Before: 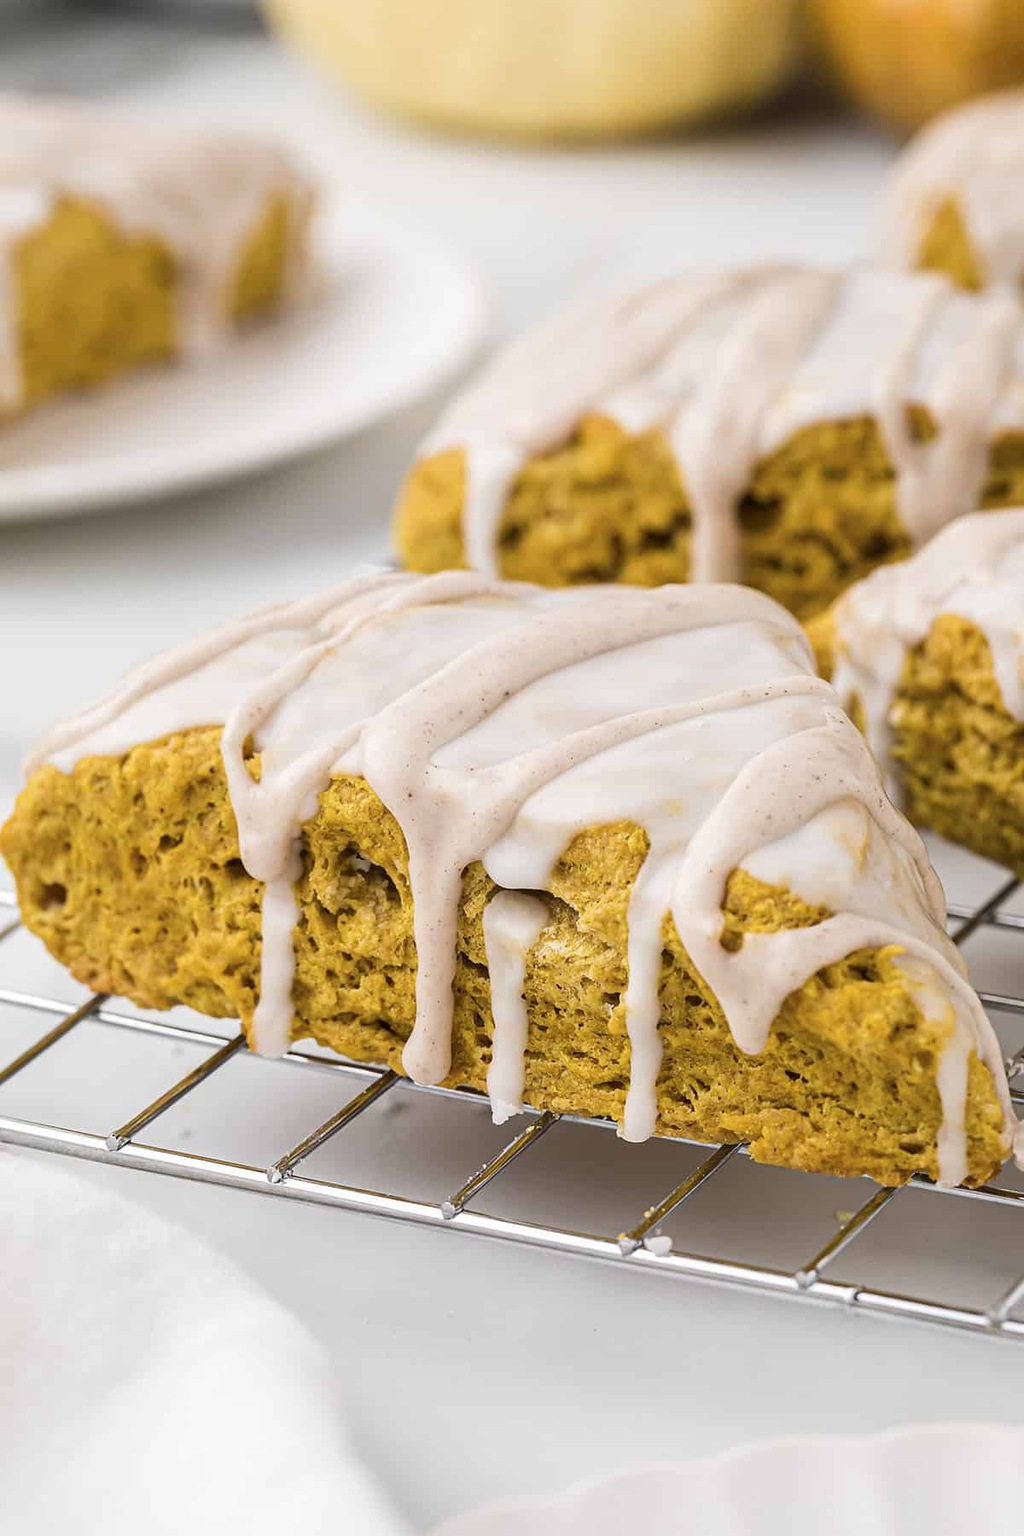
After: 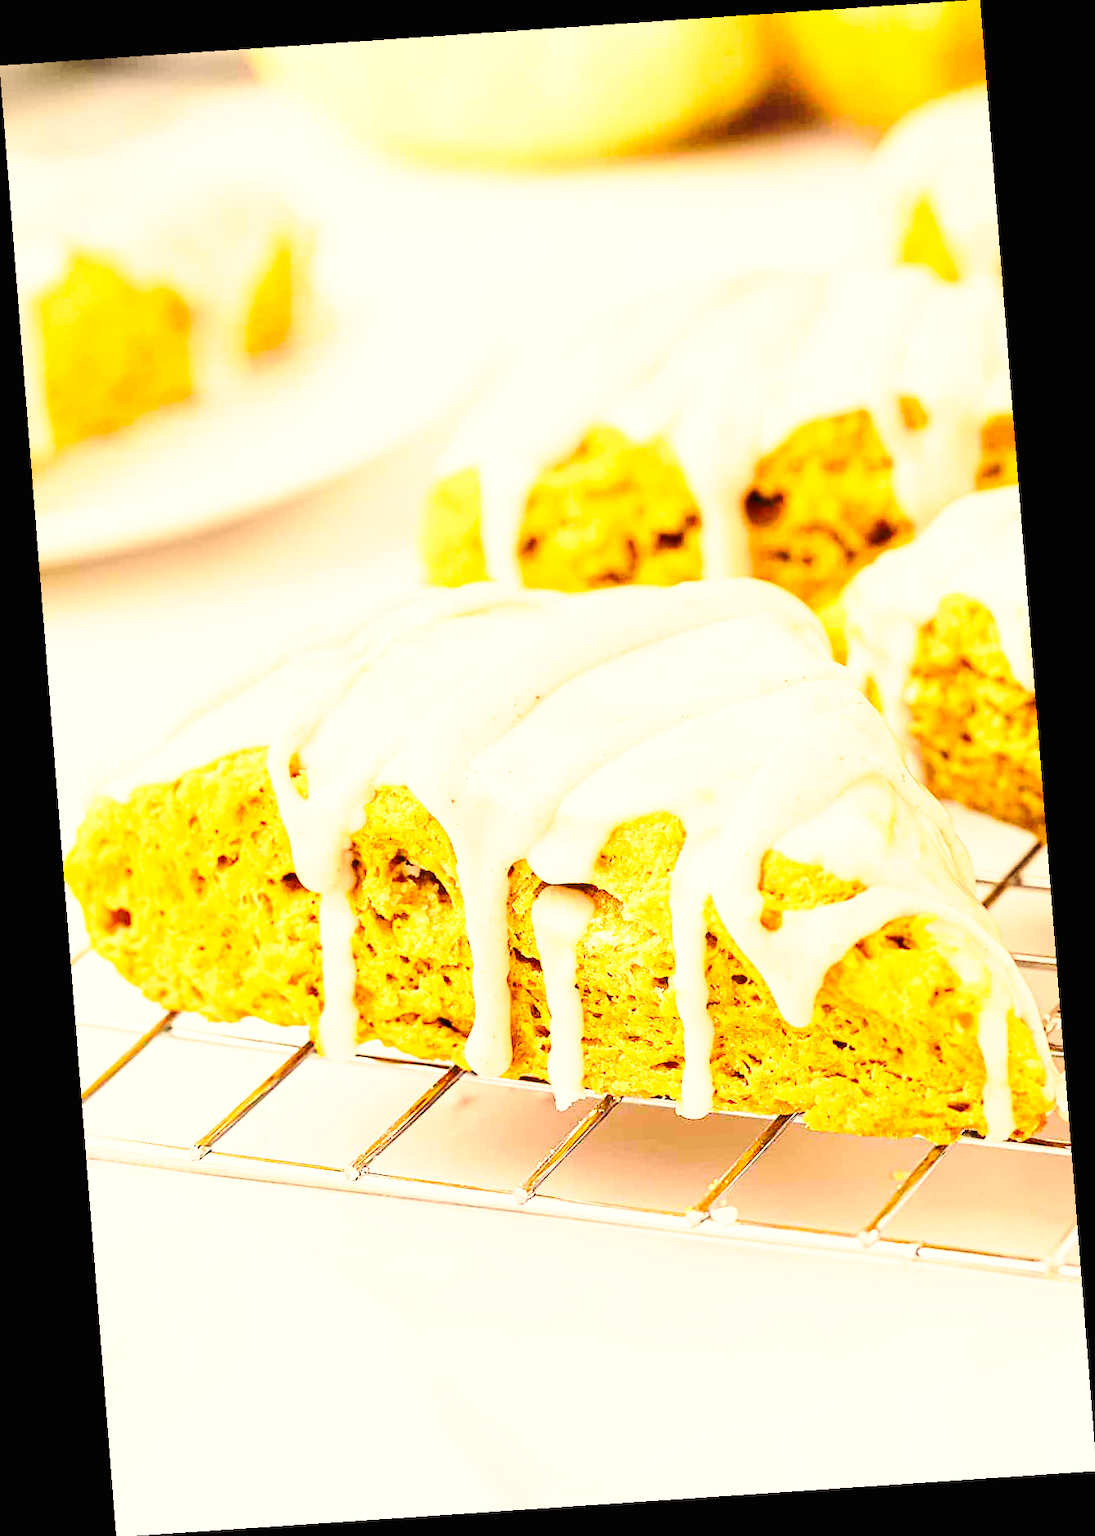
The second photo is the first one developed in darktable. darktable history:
rotate and perspective: rotation -4.2°, shear 0.006, automatic cropping off
base curve: curves: ch0 [(0, 0) (0.028, 0.03) (0.121, 0.232) (0.46, 0.748) (0.859, 0.968) (1, 1)], preserve colors none
white balance: red 1.138, green 0.996, blue 0.812
contrast brightness saturation: contrast 0.2, brightness 0.16, saturation 0.22
exposure: black level correction 0, exposure 0.7 EV, compensate exposure bias true, compensate highlight preservation false
